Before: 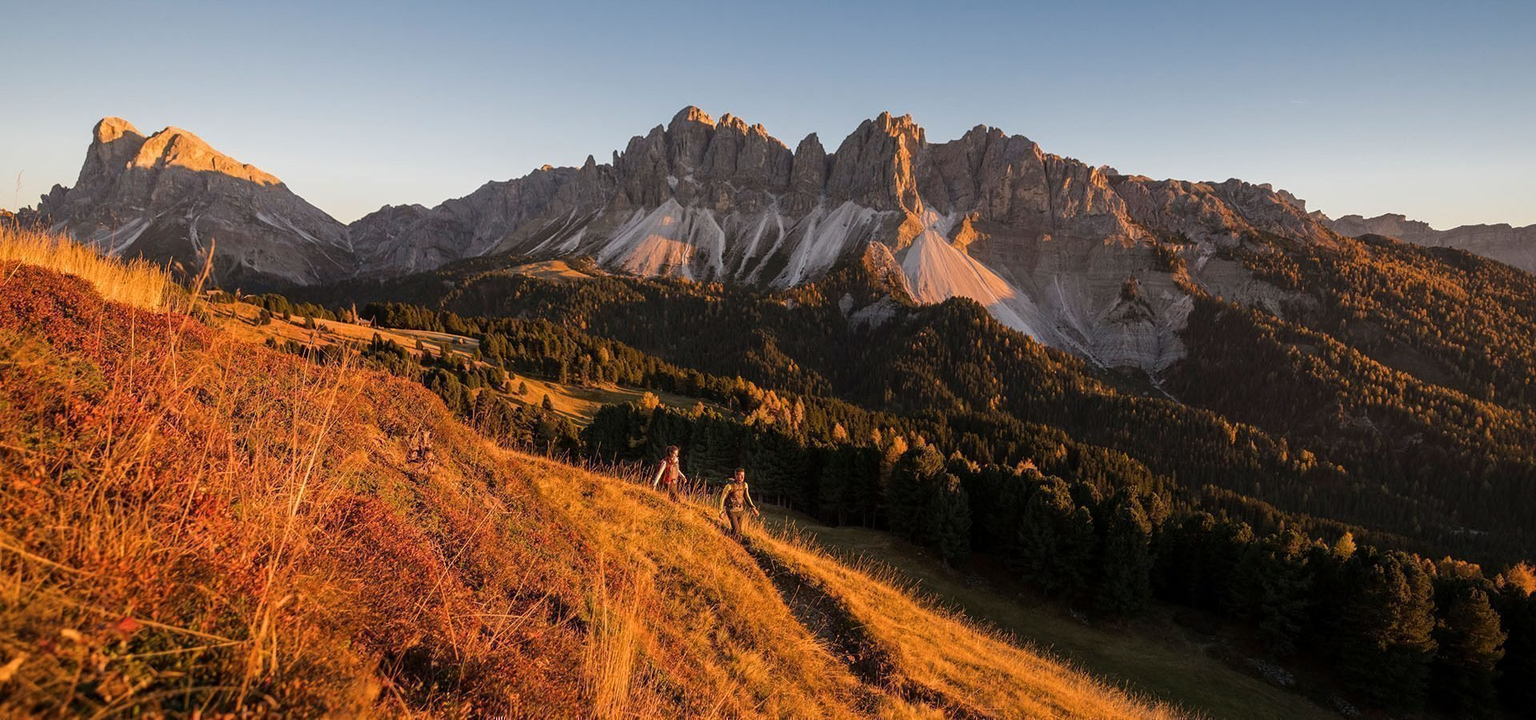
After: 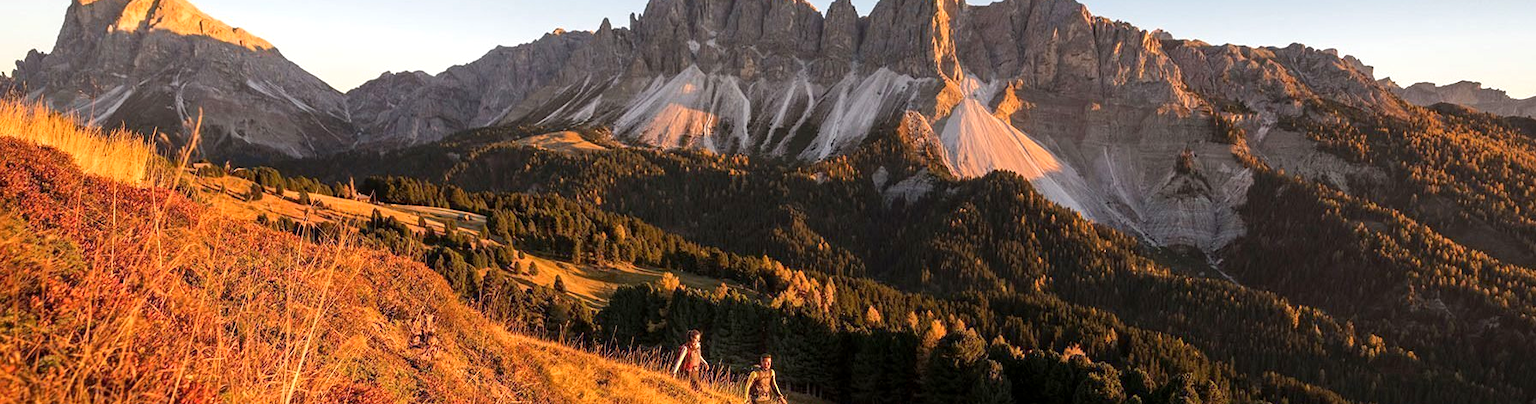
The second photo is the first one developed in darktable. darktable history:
crop: left 1.744%, top 19.225%, right 5.069%, bottom 28.357%
exposure: black level correction 0.001, exposure 0.5 EV, compensate exposure bias true, compensate highlight preservation false
